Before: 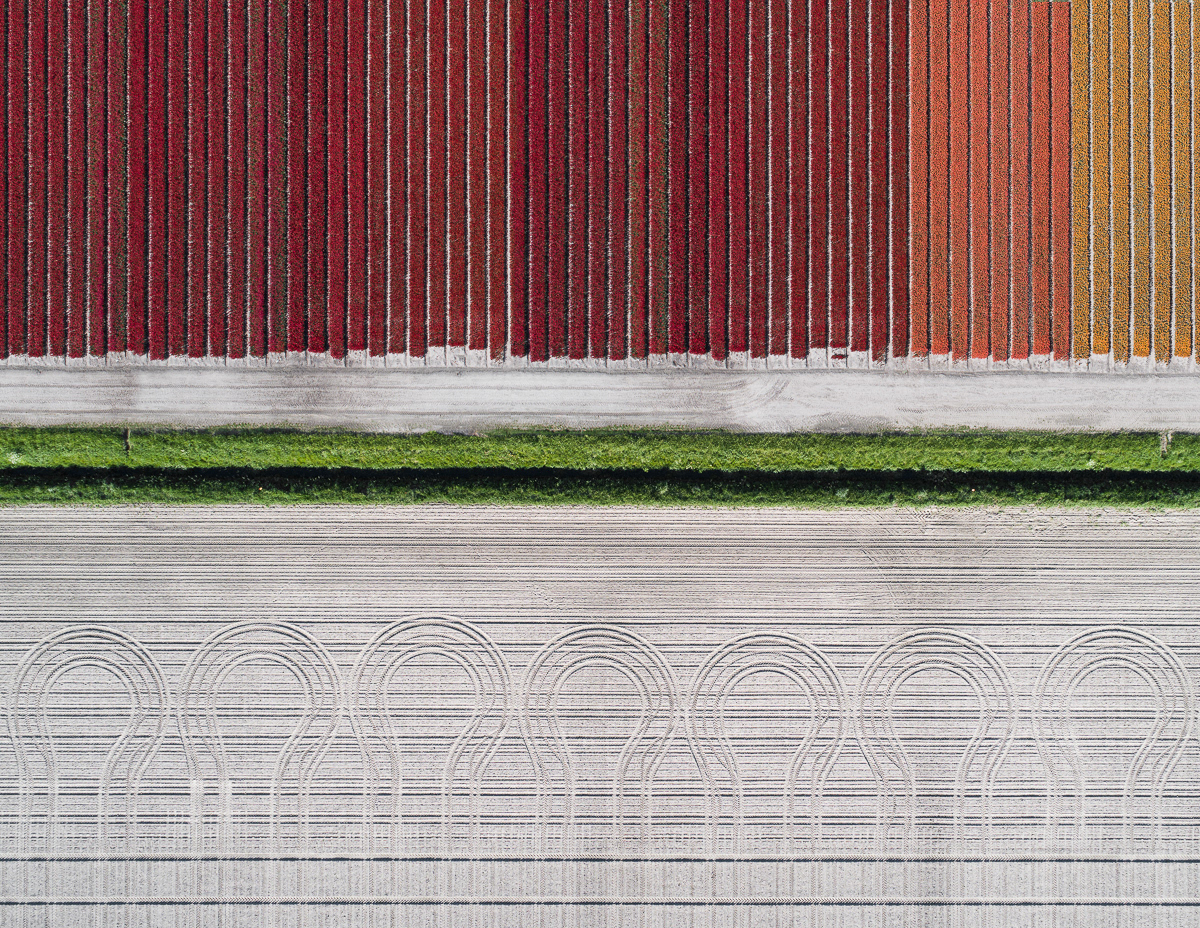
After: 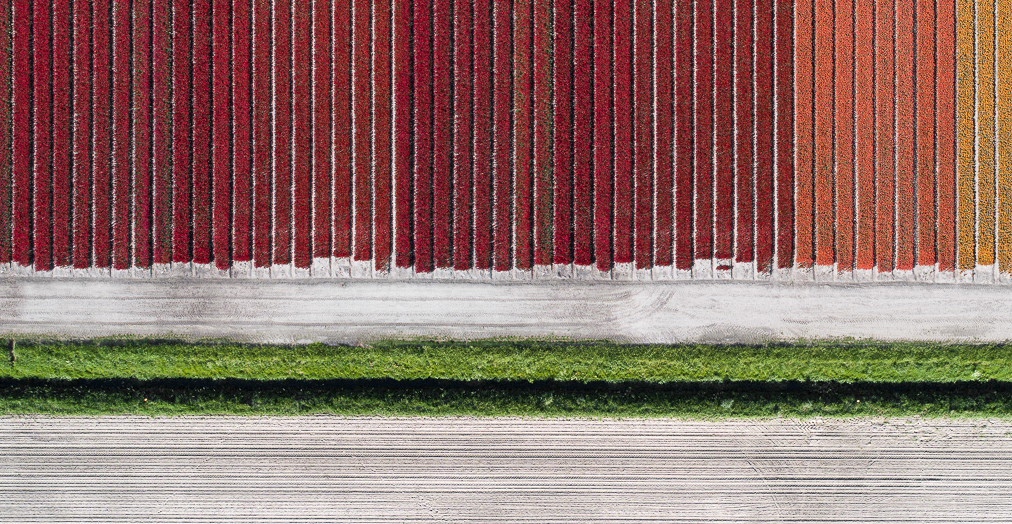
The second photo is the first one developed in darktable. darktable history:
crop and rotate: left 9.659%, top 9.614%, right 5.988%, bottom 33.889%
exposure: black level correction 0.001, exposure 0.136 EV, compensate highlight preservation false
